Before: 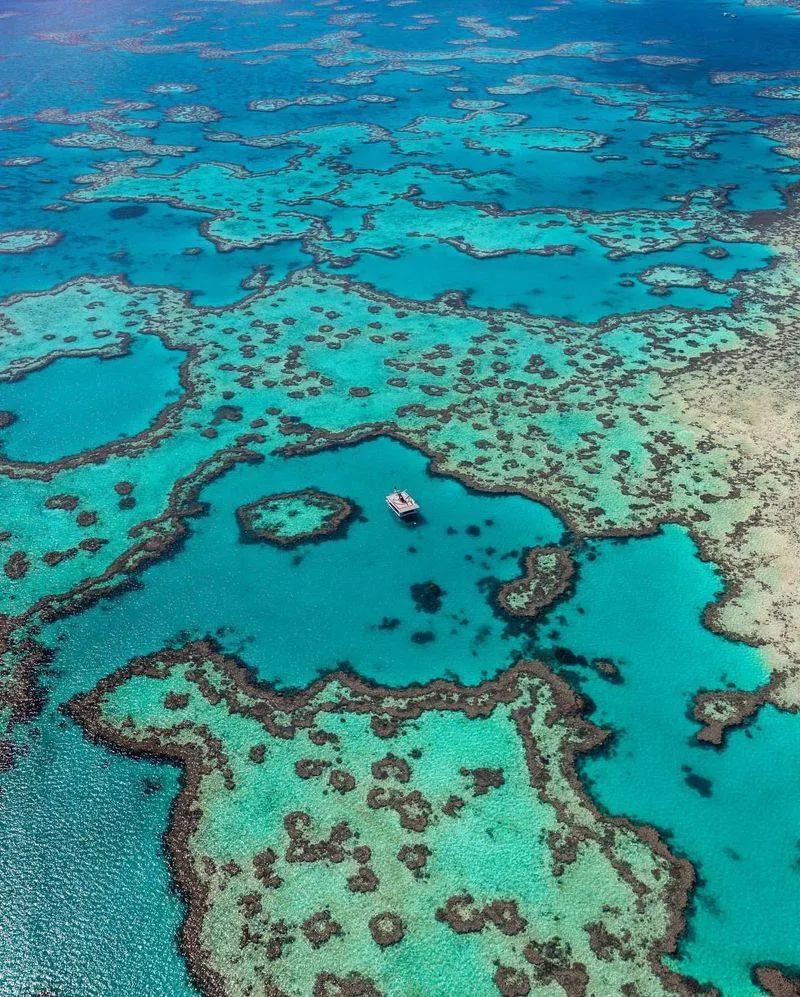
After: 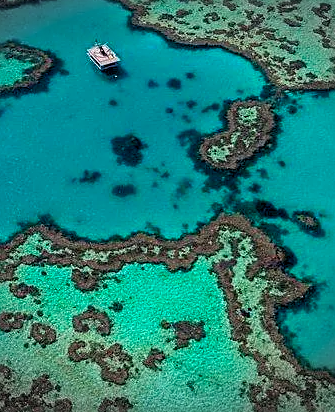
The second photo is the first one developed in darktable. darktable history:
crop: left 37.406%, top 44.875%, right 20.715%, bottom 13.717%
color balance rgb: power › luminance -3.752%, power › hue 142.21°, global offset › luminance -0.379%, perceptual saturation grading › global saturation 30.541%, global vibrance 20%
sharpen: on, module defaults
tone equalizer: edges refinement/feathering 500, mask exposure compensation -1.57 EV, preserve details no
vignetting: fall-off start 88.94%, fall-off radius 44.28%, center (-0.032, -0.034), width/height ratio 1.156
